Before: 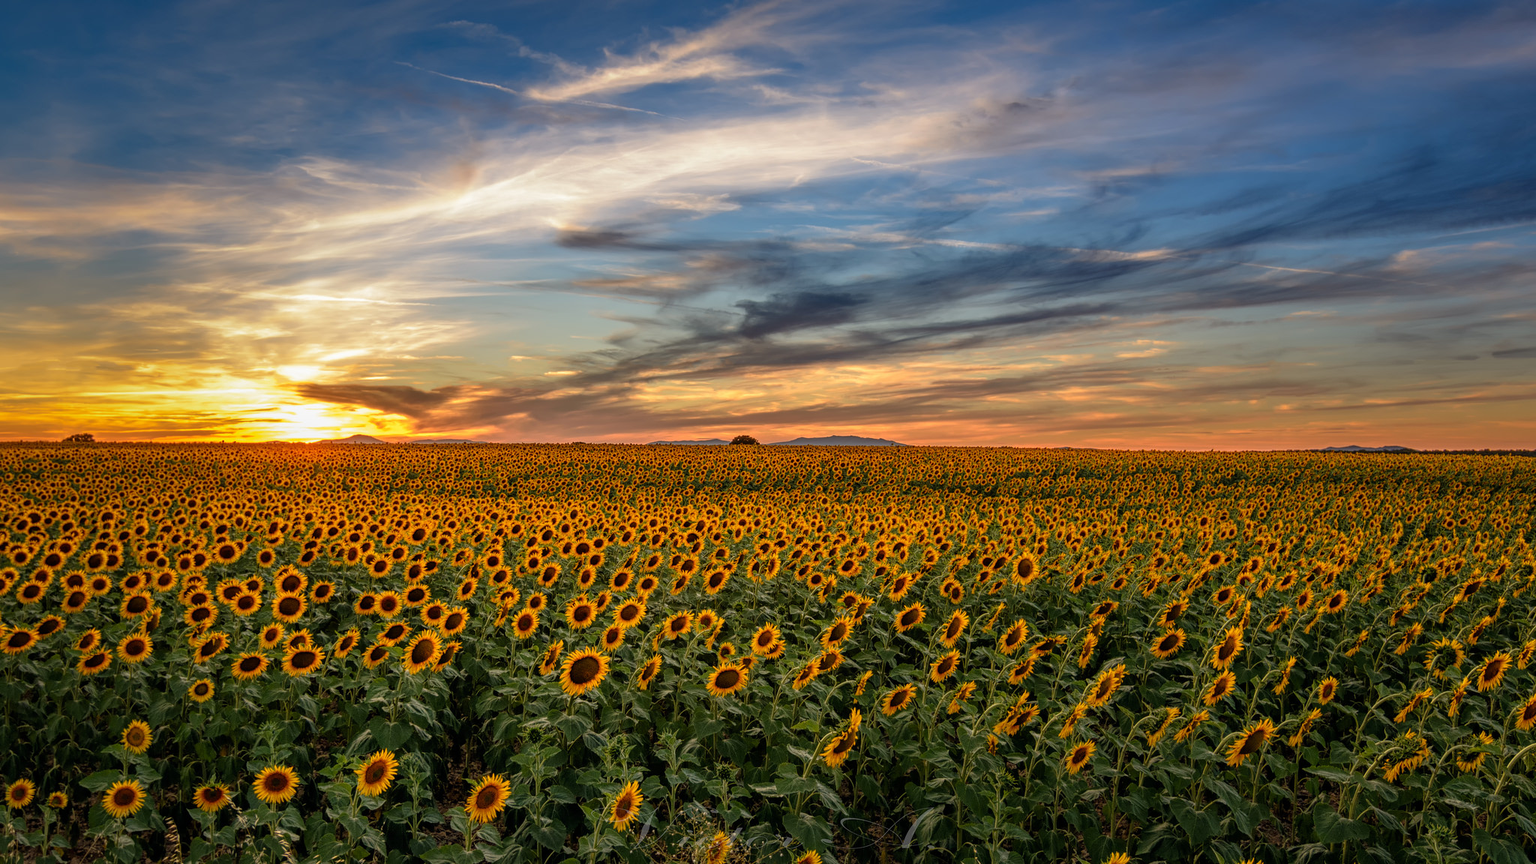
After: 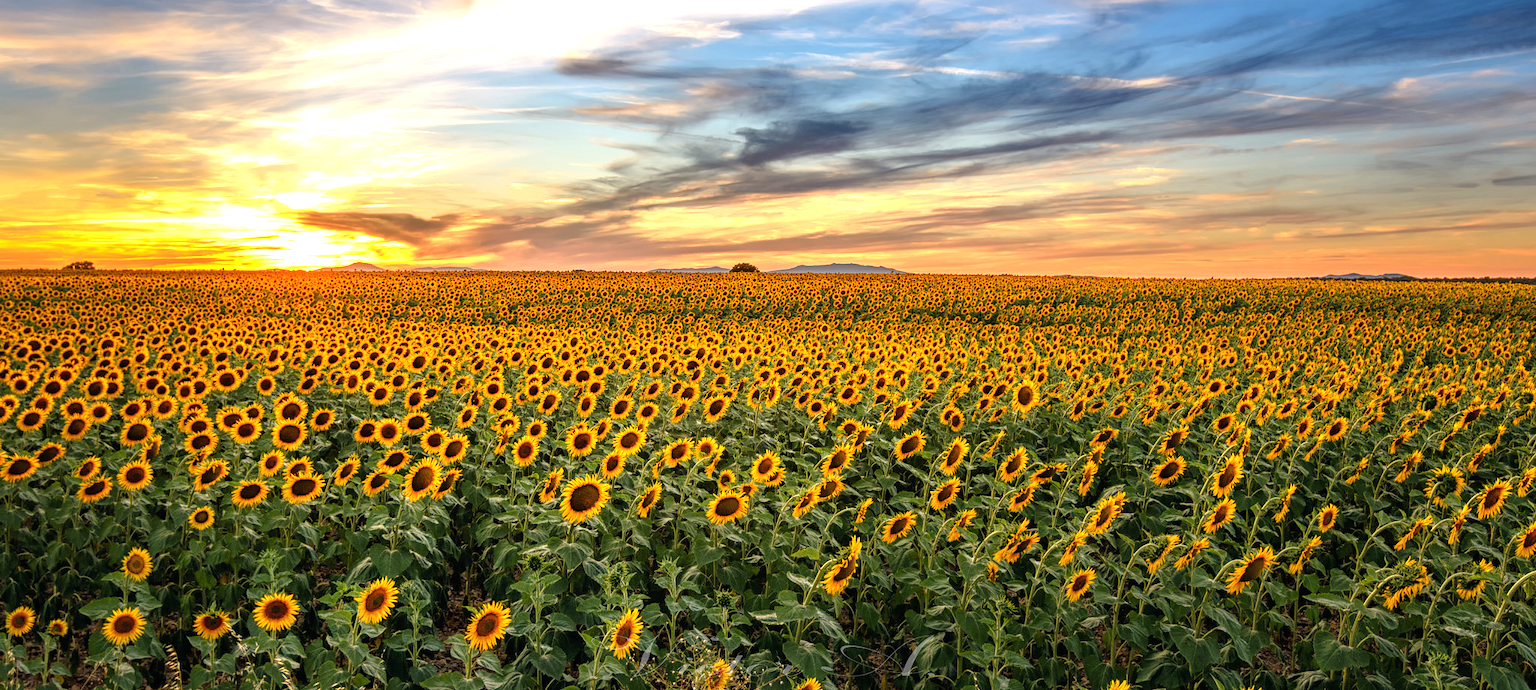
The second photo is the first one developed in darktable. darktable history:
crop and rotate: top 19.998%
color correction: highlights a* 0.003, highlights b* -0.283
exposure: black level correction 0, exposure 1.1 EV, compensate highlight preservation false
